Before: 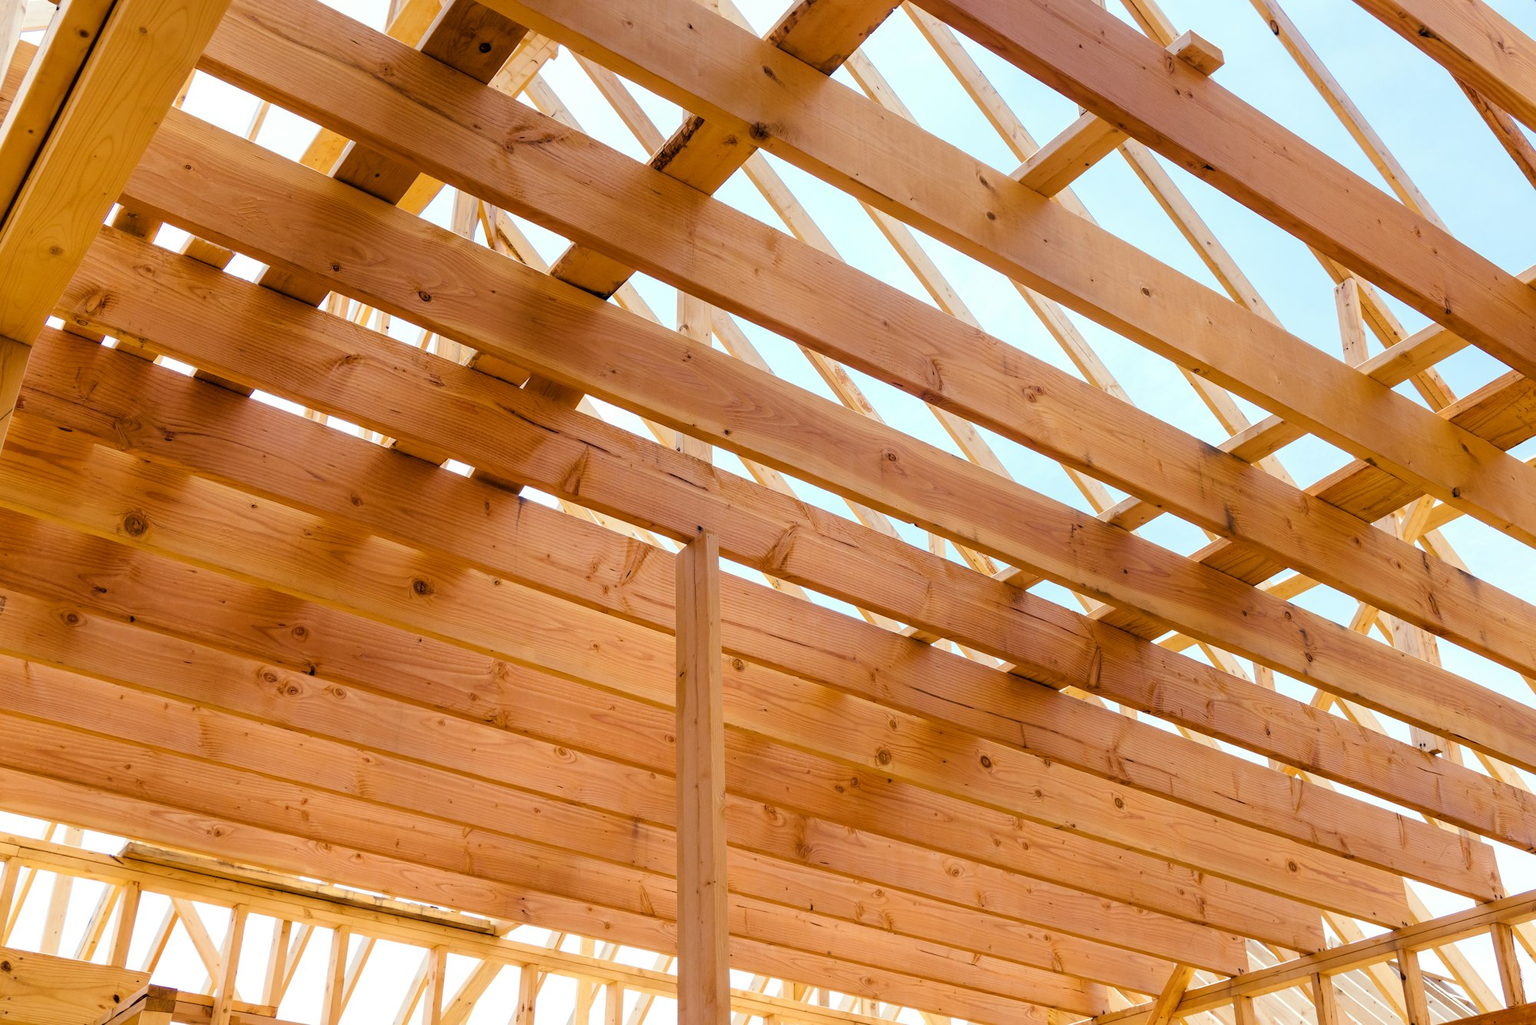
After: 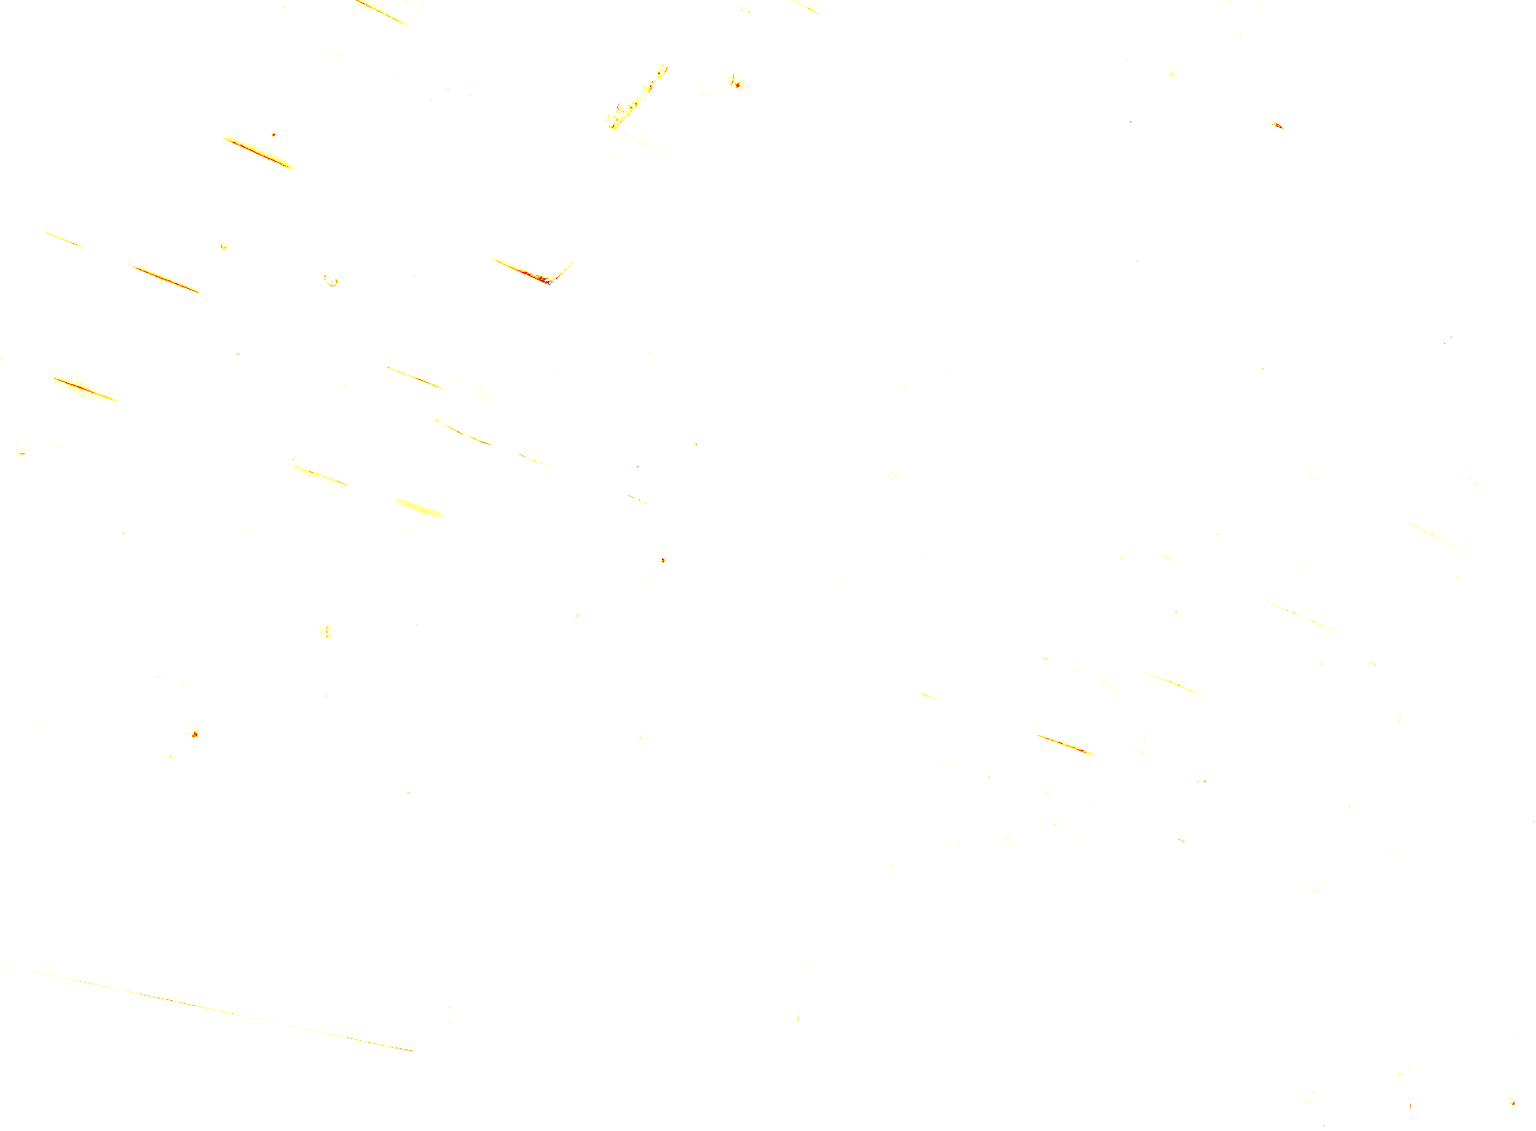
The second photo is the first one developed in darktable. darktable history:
exposure: exposure 8 EV, compensate highlight preservation false
crop: left 9.807%, top 6.259%, right 7.334%, bottom 2.177%
tone equalizer: -7 EV 0.15 EV, -6 EV 0.6 EV, -5 EV 1.15 EV, -4 EV 1.33 EV, -3 EV 1.15 EV, -2 EV 0.6 EV, -1 EV 0.15 EV, mask exposure compensation -0.5 EV
velvia: on, module defaults
